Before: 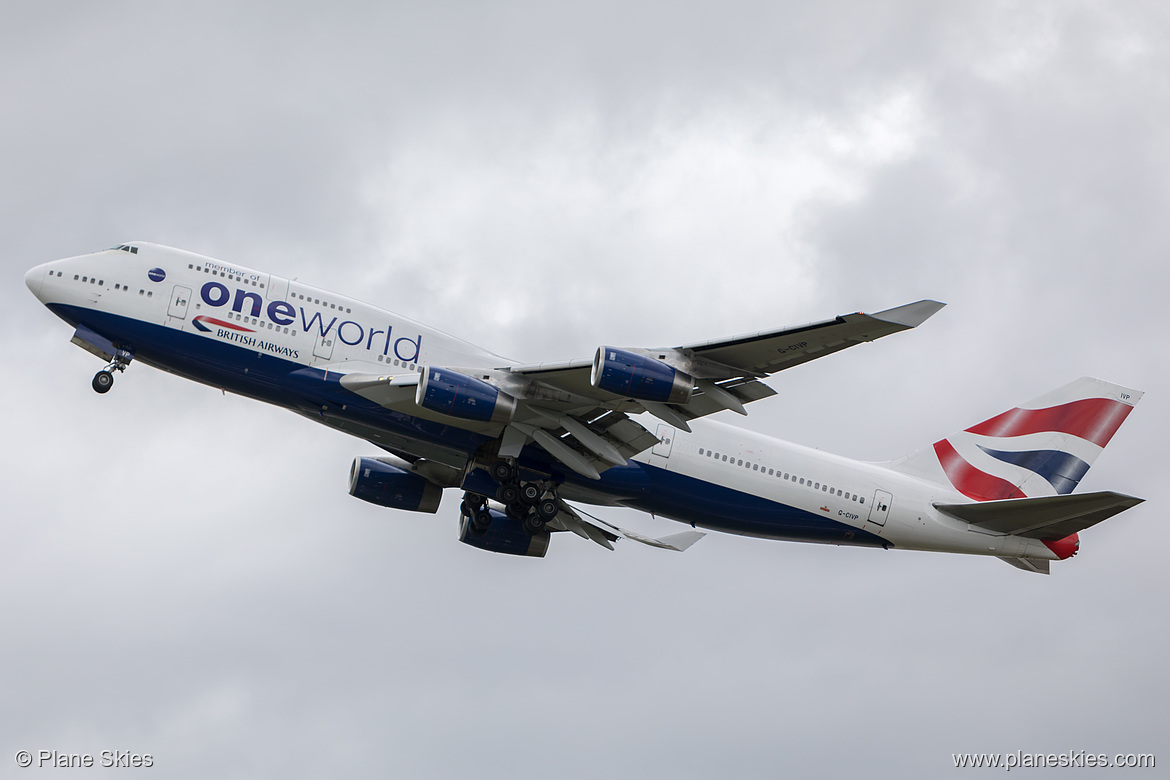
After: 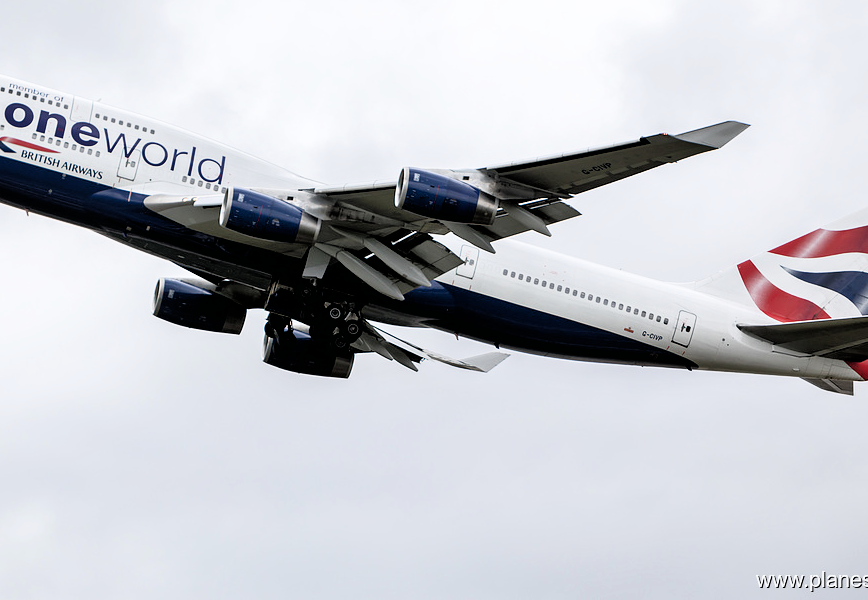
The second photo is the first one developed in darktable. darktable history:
filmic rgb: black relative exposure -3.77 EV, white relative exposure 2.39 EV, threshold 2.97 EV, dynamic range scaling -49.42%, hardness 3.46, latitude 30.21%, contrast 1.807, enable highlight reconstruction true
crop: left 16.824%, top 22.982%, right 8.939%
tone equalizer: -7 EV 0.154 EV, -6 EV 0.57 EV, -5 EV 1.14 EV, -4 EV 1.35 EV, -3 EV 1.13 EV, -2 EV 0.6 EV, -1 EV 0.158 EV
